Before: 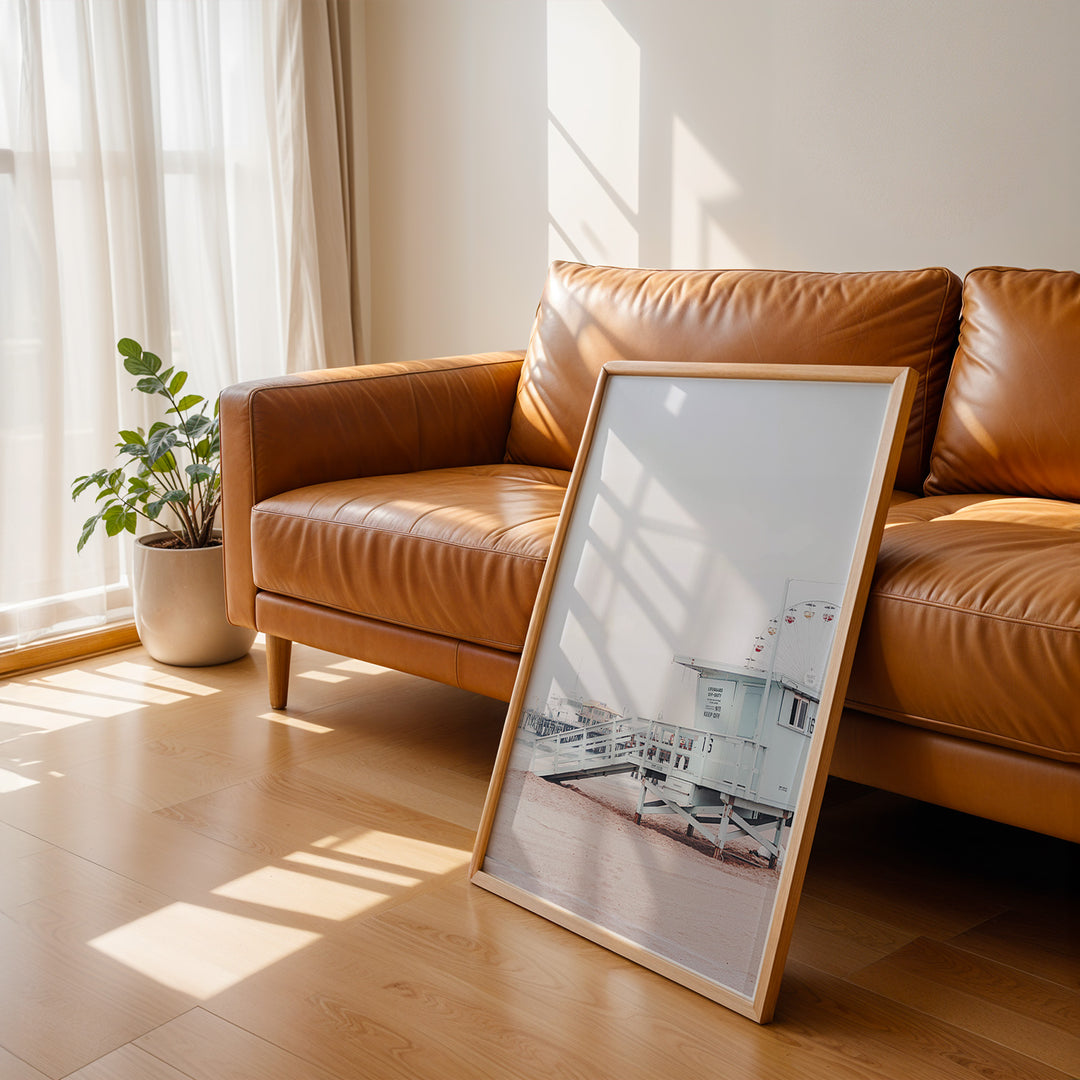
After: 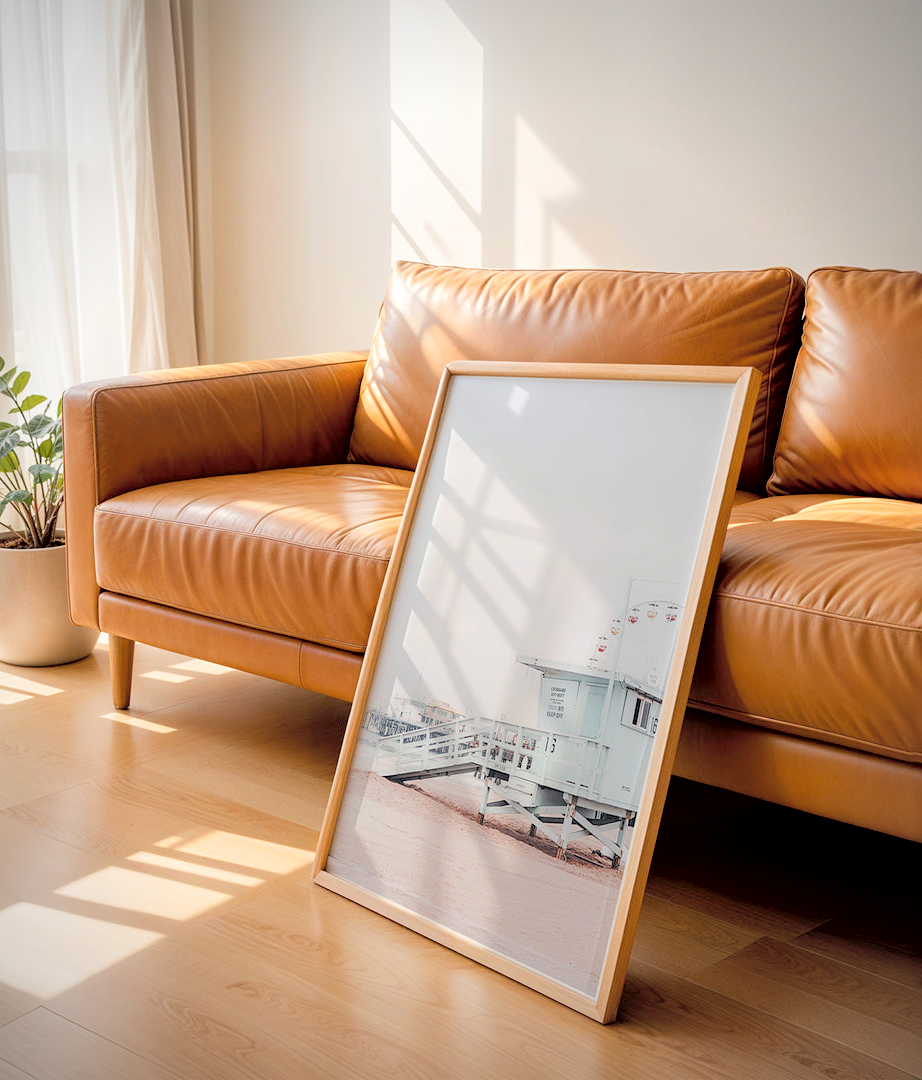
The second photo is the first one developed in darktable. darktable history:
crop and rotate: left 14.584%
contrast brightness saturation: brightness 0.28
exposure: black level correction 0.007, exposure 0.093 EV, compensate highlight preservation false
vignetting: fall-off radius 60.92%
